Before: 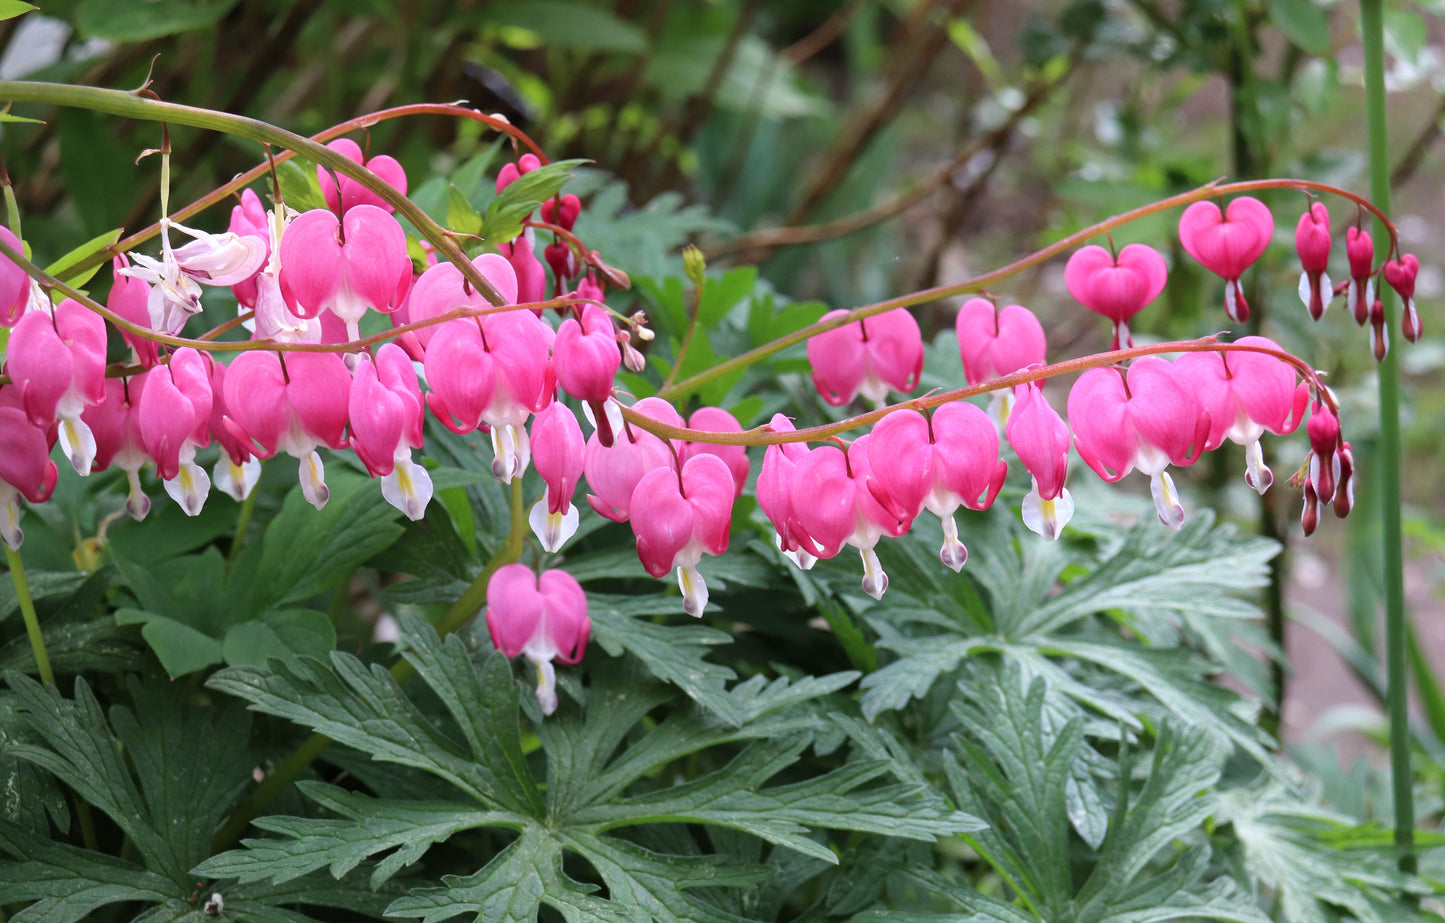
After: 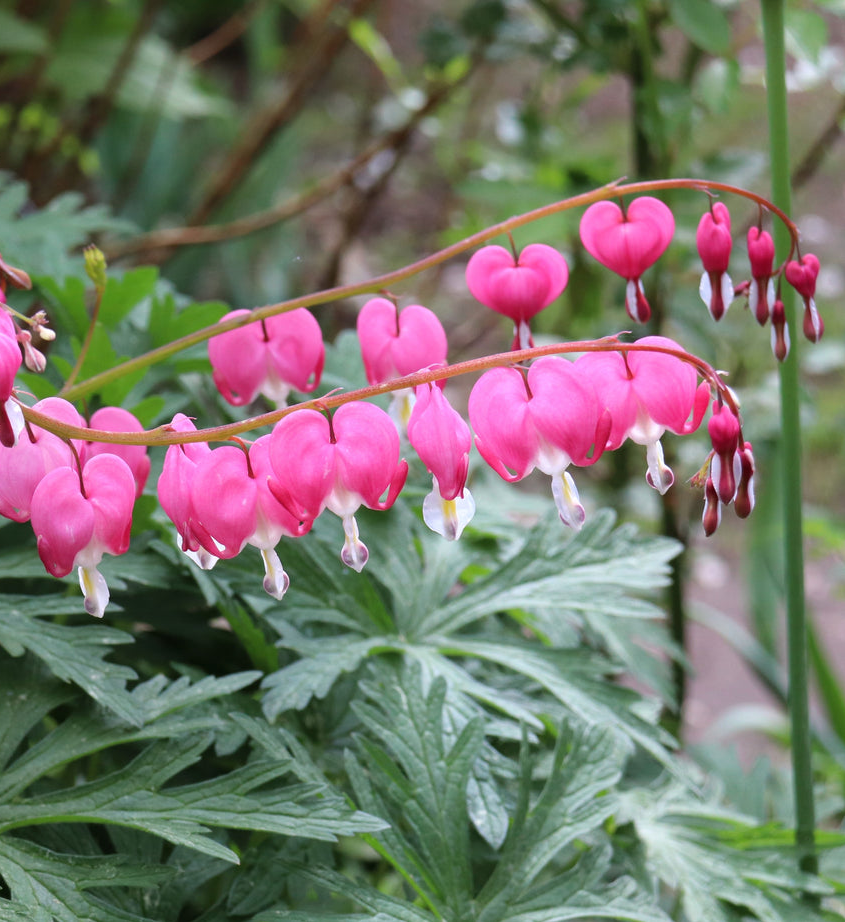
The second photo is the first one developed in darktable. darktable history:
crop: left 41.466%
